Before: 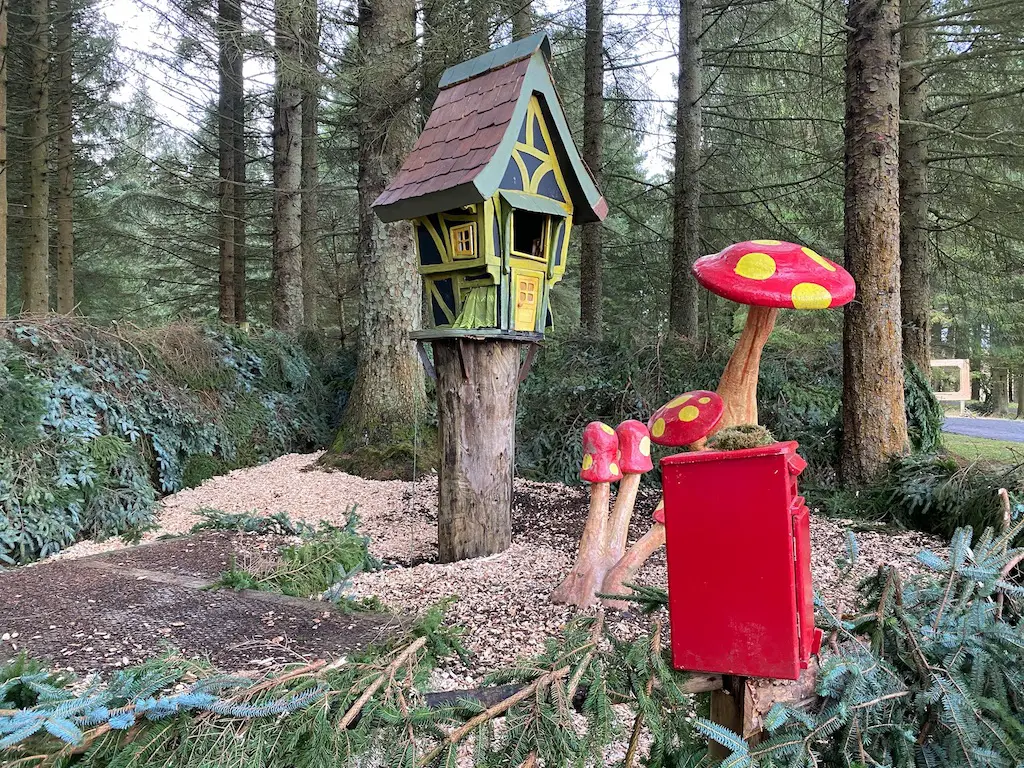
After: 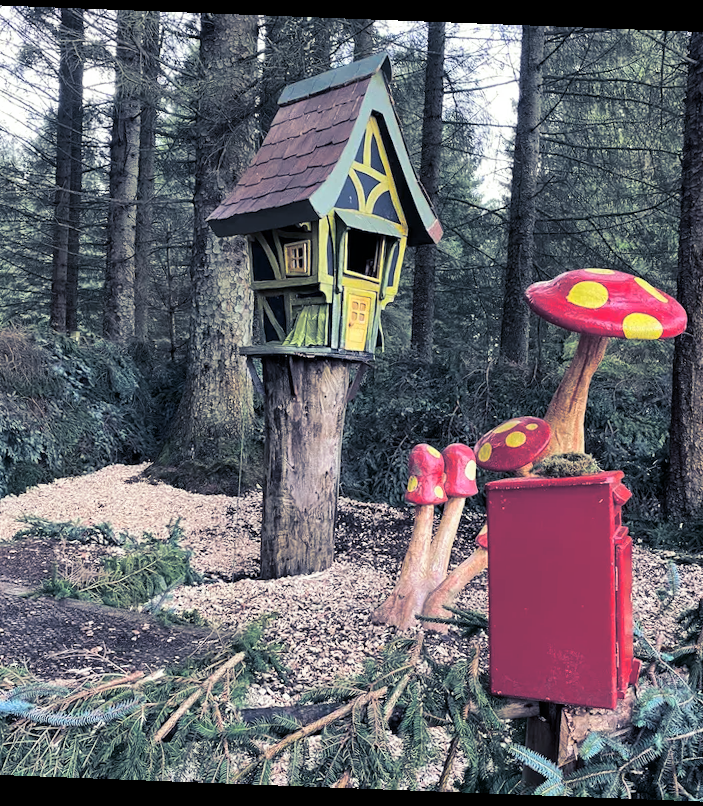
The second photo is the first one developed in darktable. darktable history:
rotate and perspective: rotation 2.17°, automatic cropping off
contrast brightness saturation: contrast 0.14
crop and rotate: left 17.732%, right 15.423%
split-toning: shadows › hue 230.4°
